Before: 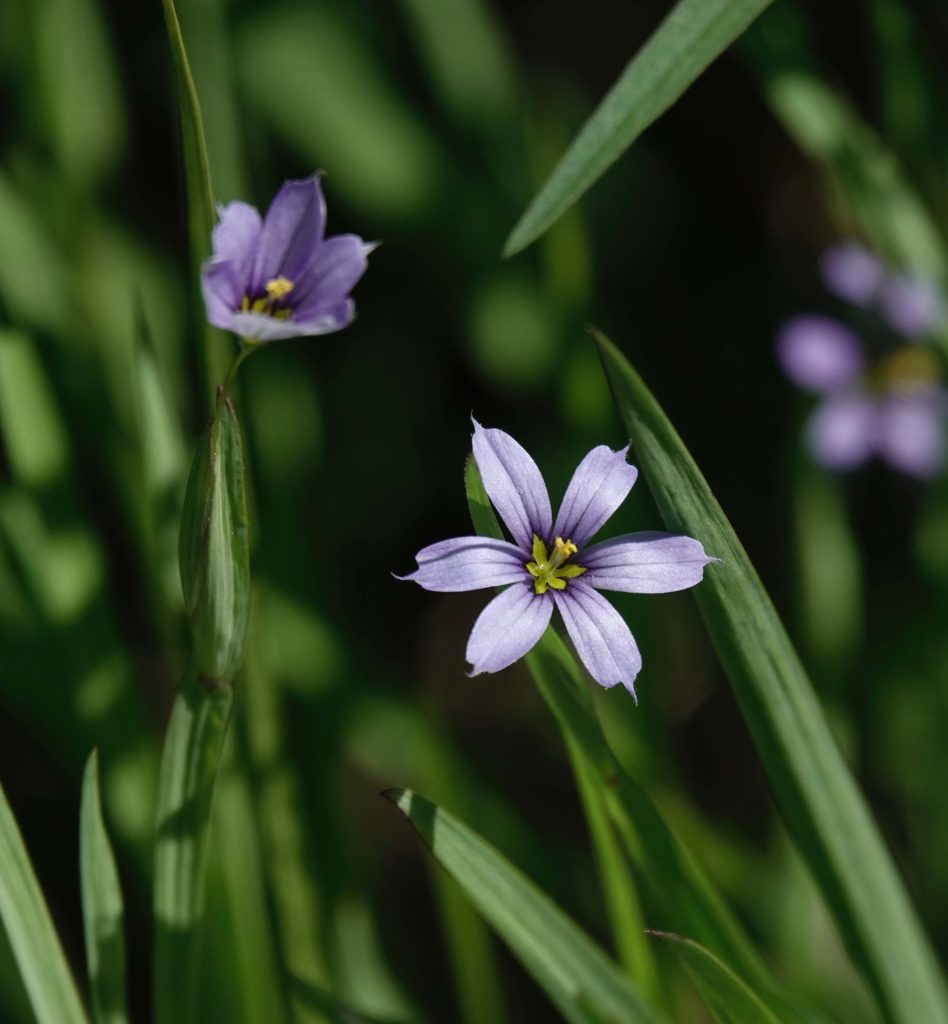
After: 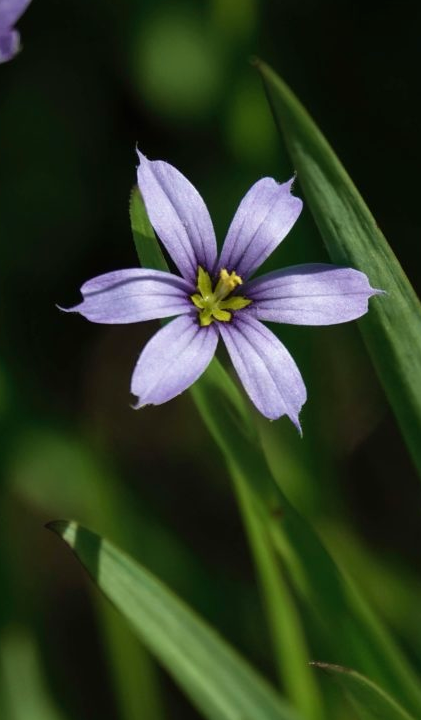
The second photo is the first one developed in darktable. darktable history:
crop: left 35.432%, top 26.233%, right 20.145%, bottom 3.432%
velvia: on, module defaults
